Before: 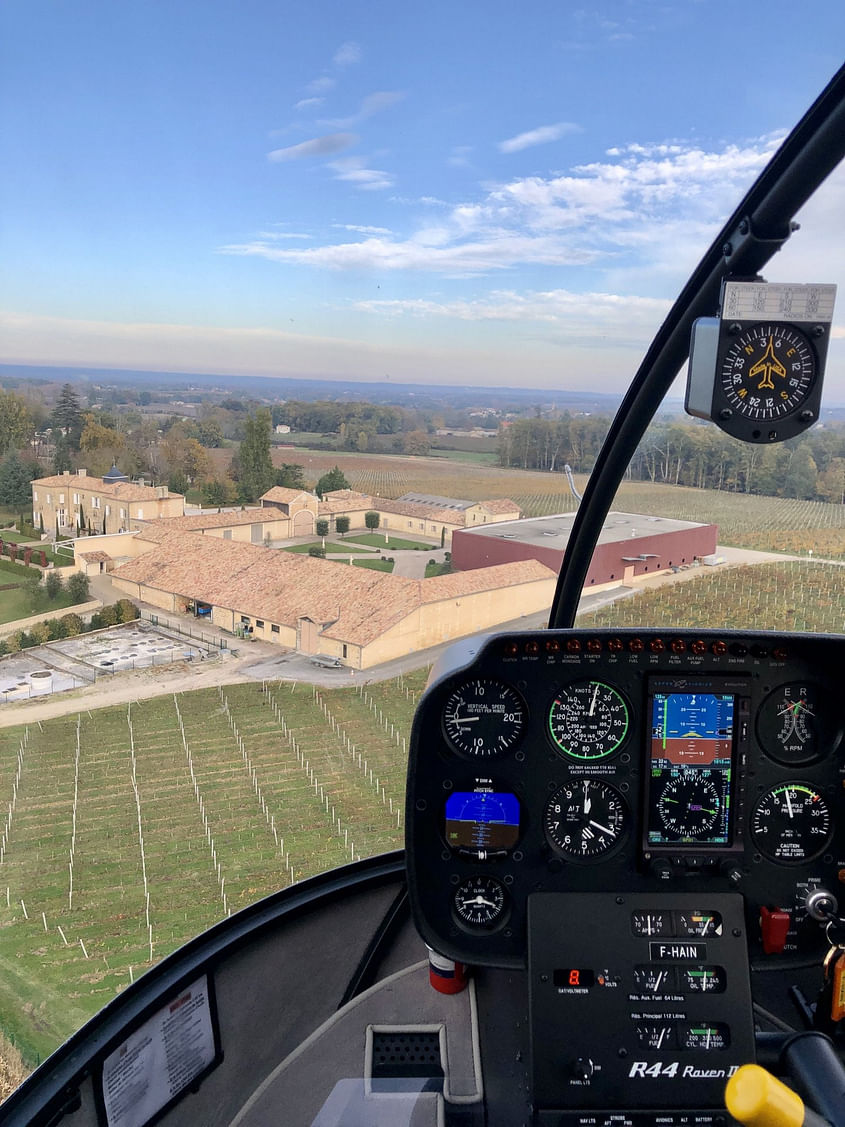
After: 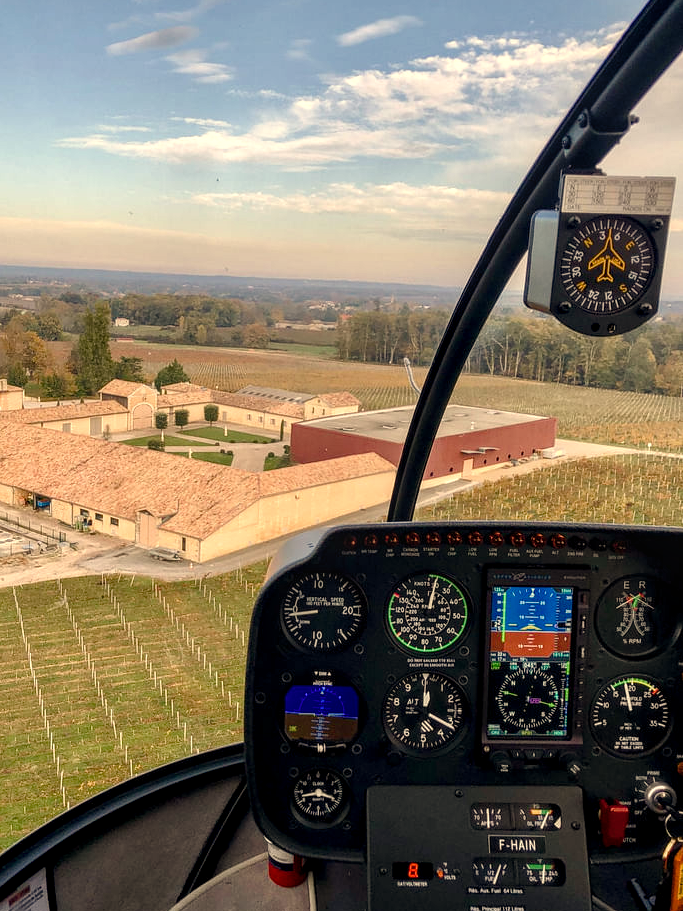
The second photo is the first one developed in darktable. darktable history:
white balance: red 1.123, blue 0.83
crop: left 19.159%, top 9.58%, bottom 9.58%
color balance rgb: perceptual saturation grading › global saturation 20%, perceptual saturation grading › highlights -25%, perceptual saturation grading › shadows 50%
local contrast: highlights 61%, detail 143%, midtone range 0.428
